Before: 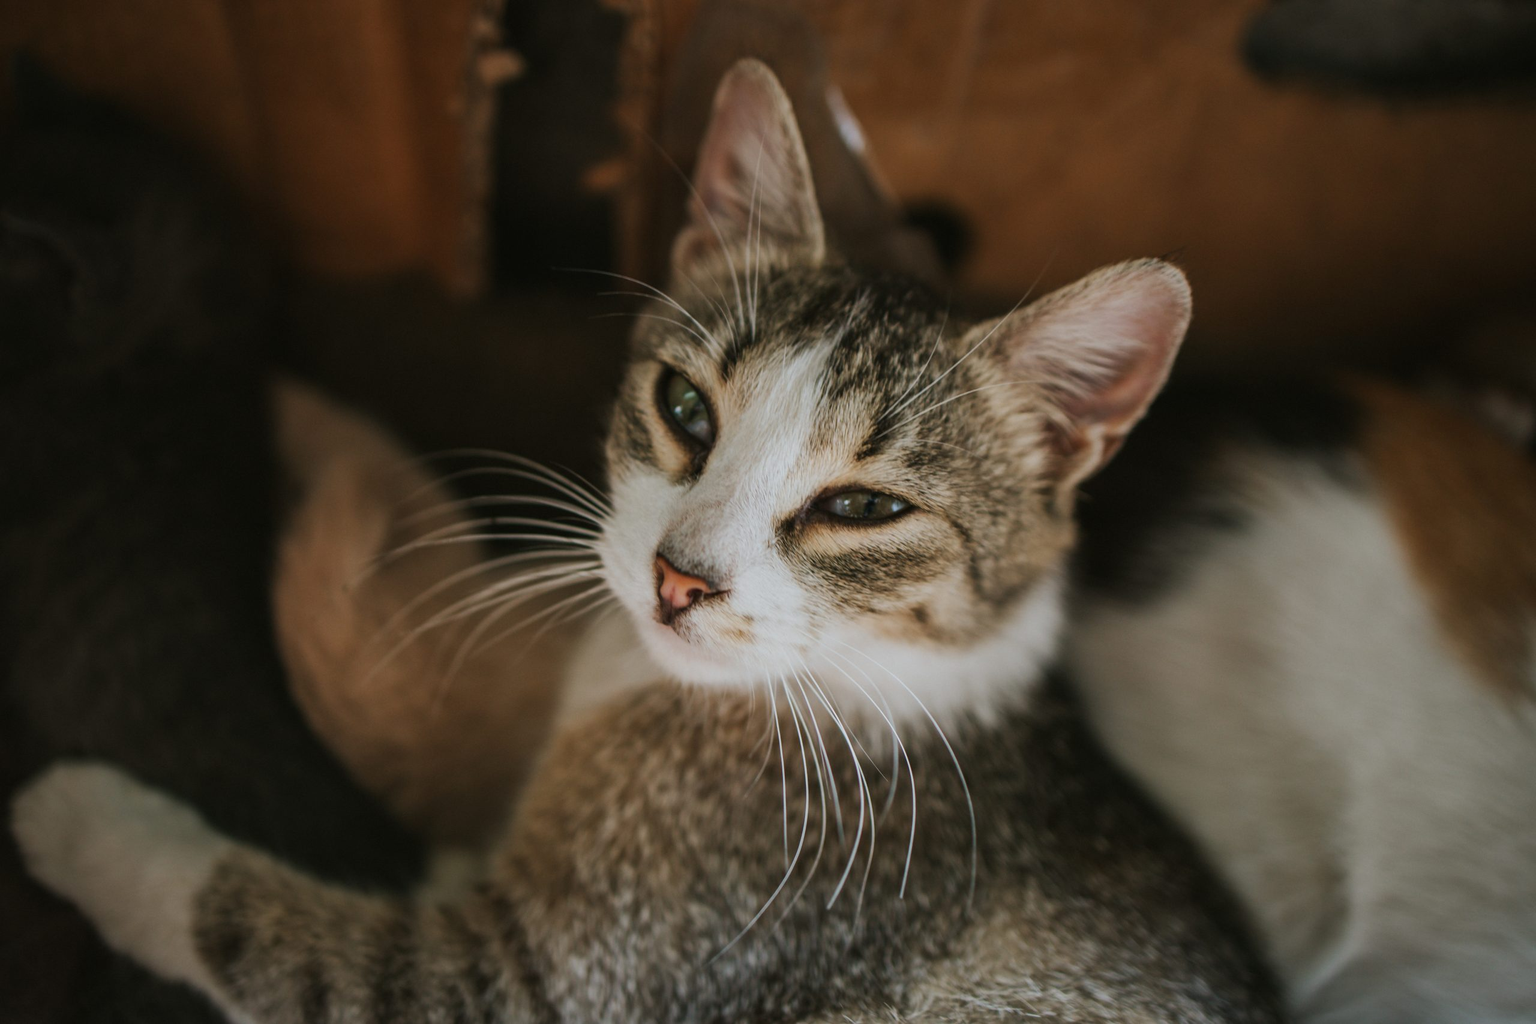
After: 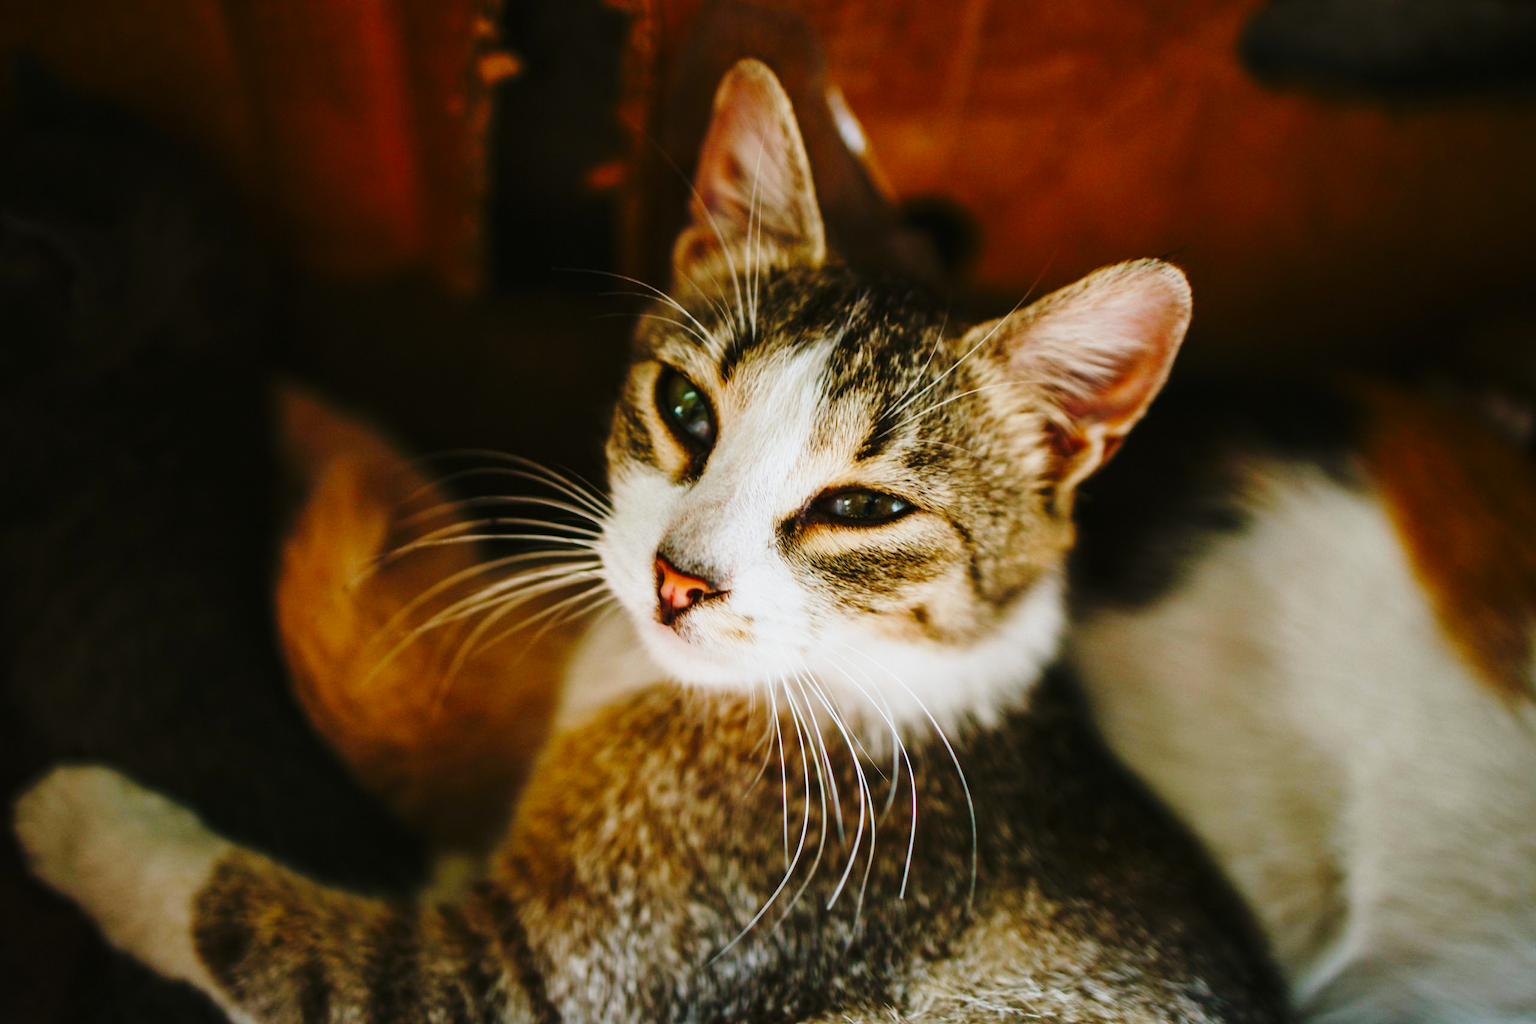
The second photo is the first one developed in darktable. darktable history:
base curve: curves: ch0 [(0, 0) (0.04, 0.03) (0.133, 0.232) (0.448, 0.748) (0.843, 0.968) (1, 1)], preserve colors none
color balance rgb: perceptual saturation grading › global saturation 20%, perceptual saturation grading › highlights -25%, perceptual saturation grading › shadows 50%
